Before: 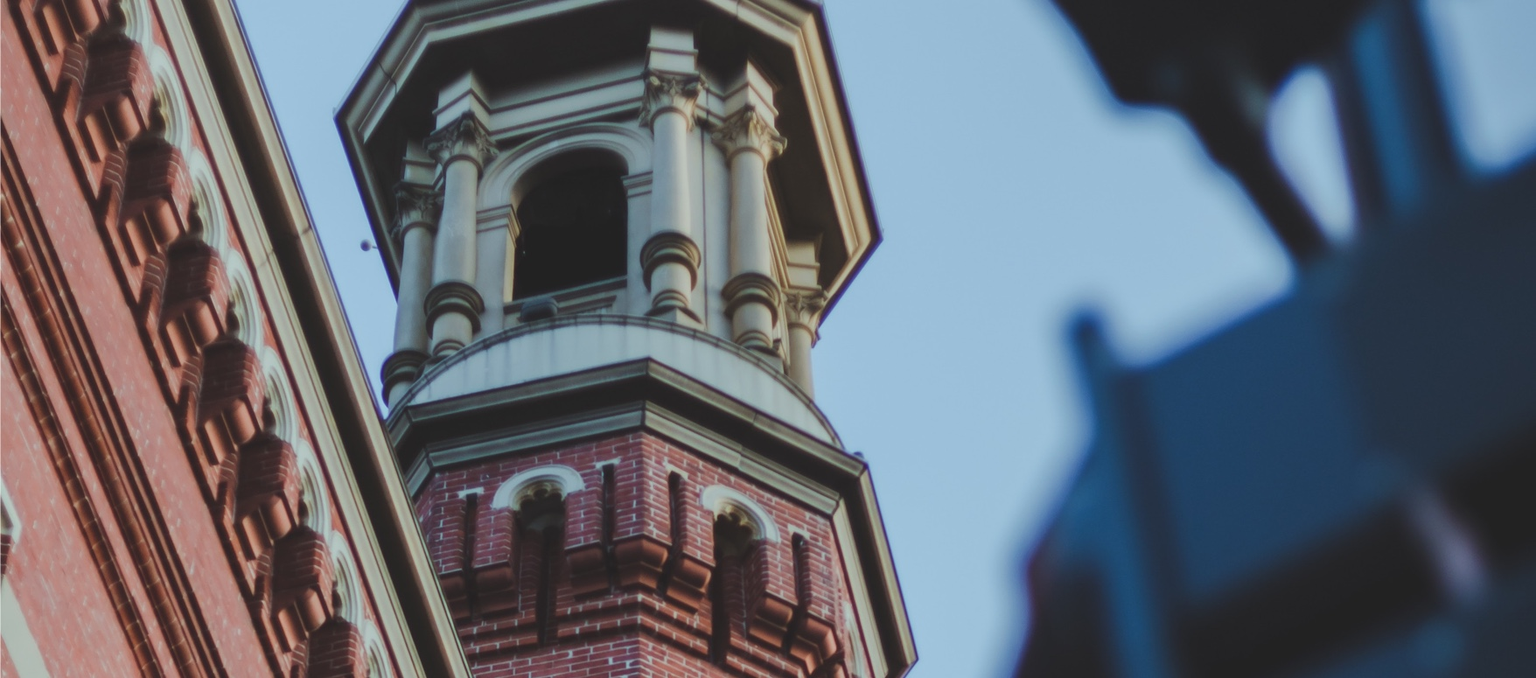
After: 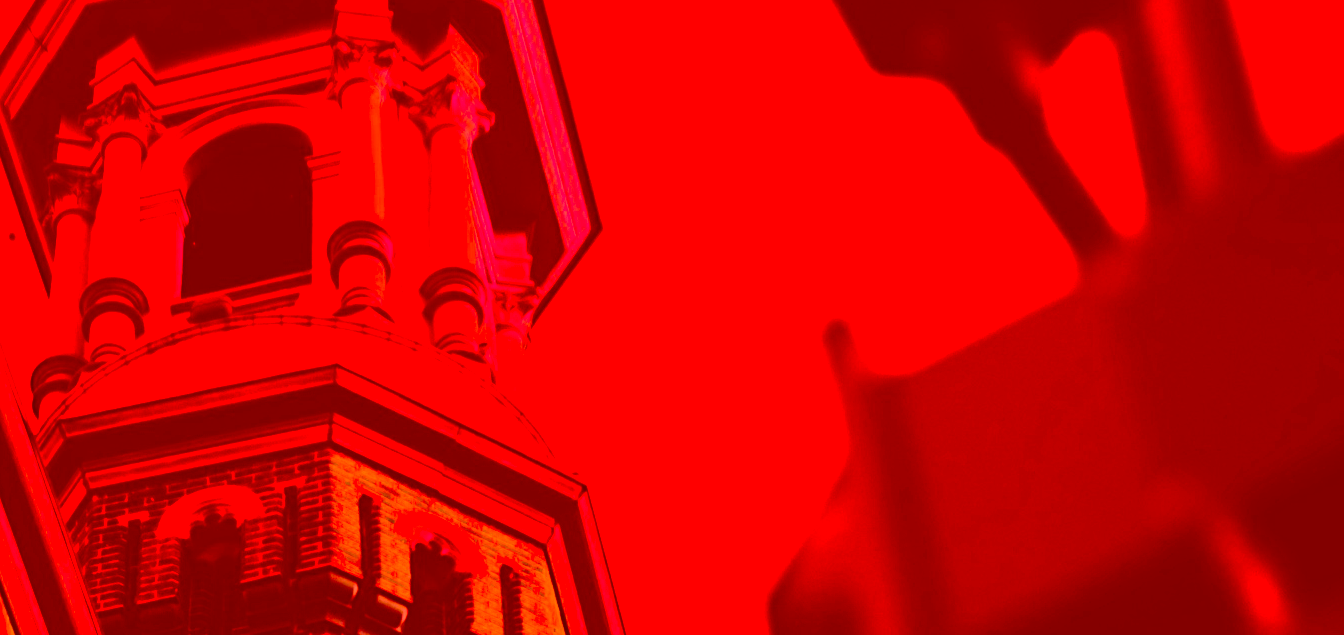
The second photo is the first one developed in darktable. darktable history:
crop: left 23.095%, top 5.827%, bottom 11.854%
filmic rgb: middle gray luminance 12.74%, black relative exposure -10.13 EV, white relative exposure 3.47 EV, threshold 6 EV, target black luminance 0%, hardness 5.74, latitude 44.69%, contrast 1.221, highlights saturation mix 5%, shadows ↔ highlights balance 26.78%, add noise in highlights 0, preserve chrominance no, color science v3 (2019), use custom middle-gray values true, iterations of high-quality reconstruction 0, contrast in highlights soft, enable highlight reconstruction true
contrast brightness saturation: contrast 0.25, saturation -0.31
color correction: highlights a* -39.68, highlights b* -40, shadows a* -40, shadows b* -40, saturation -3
